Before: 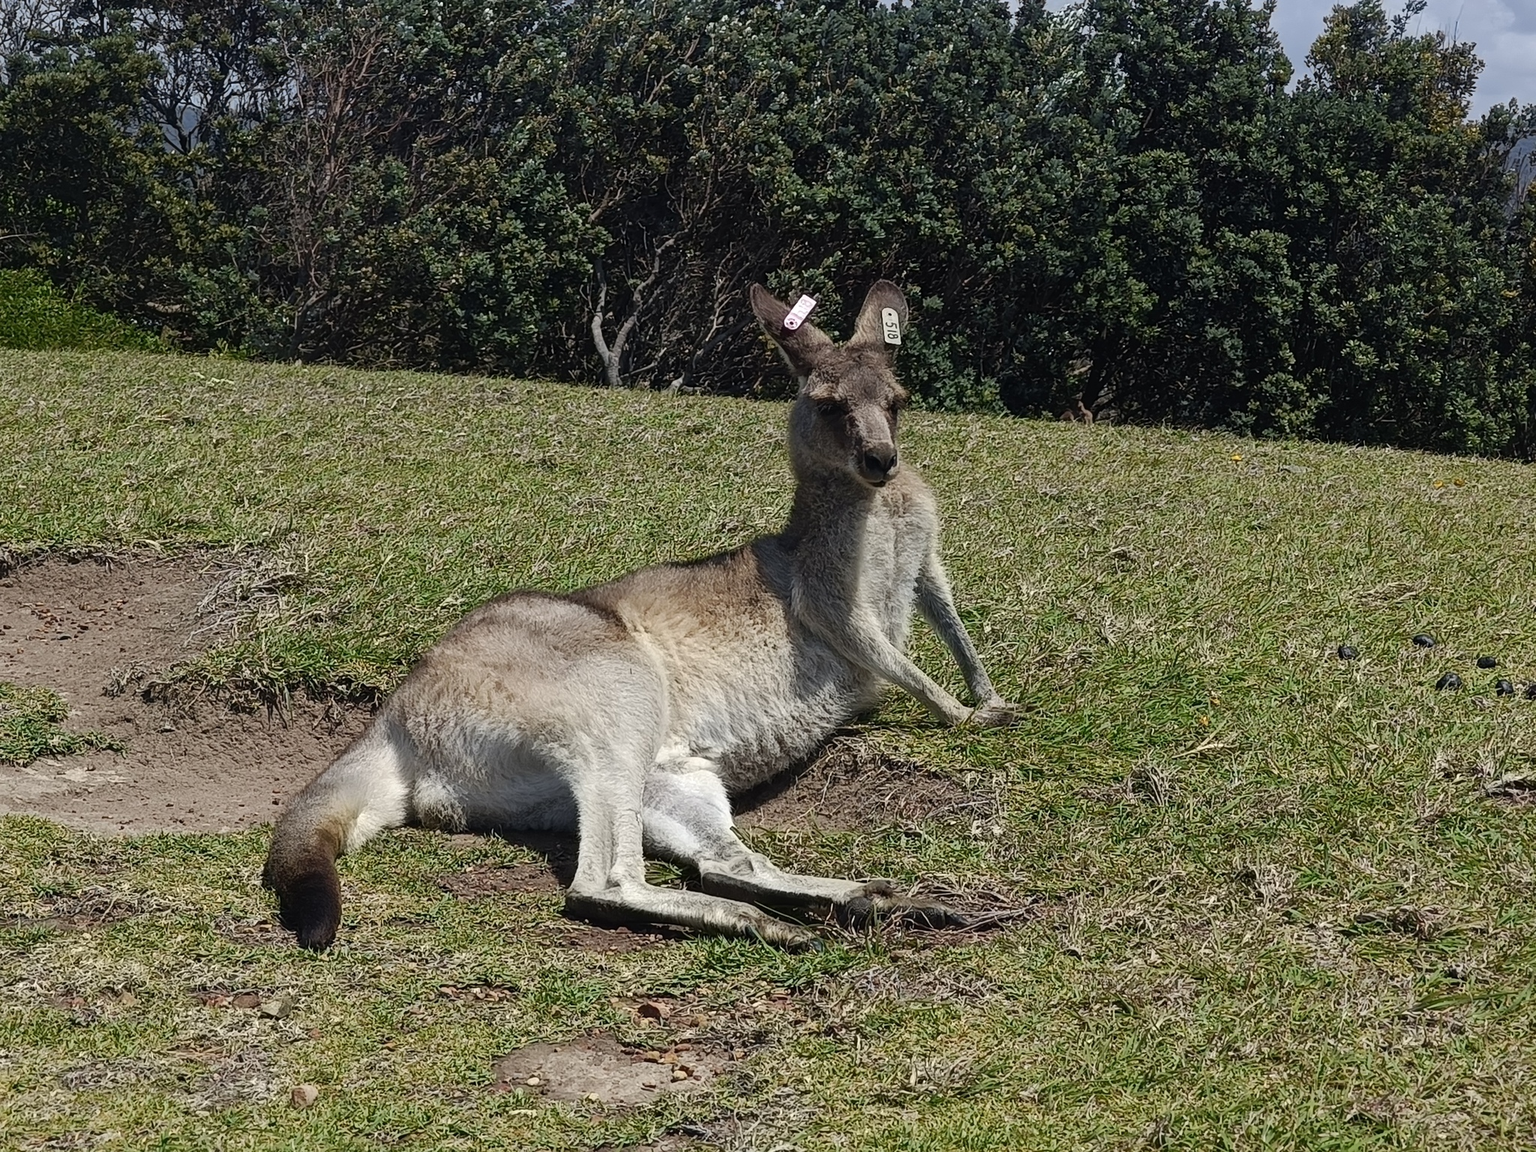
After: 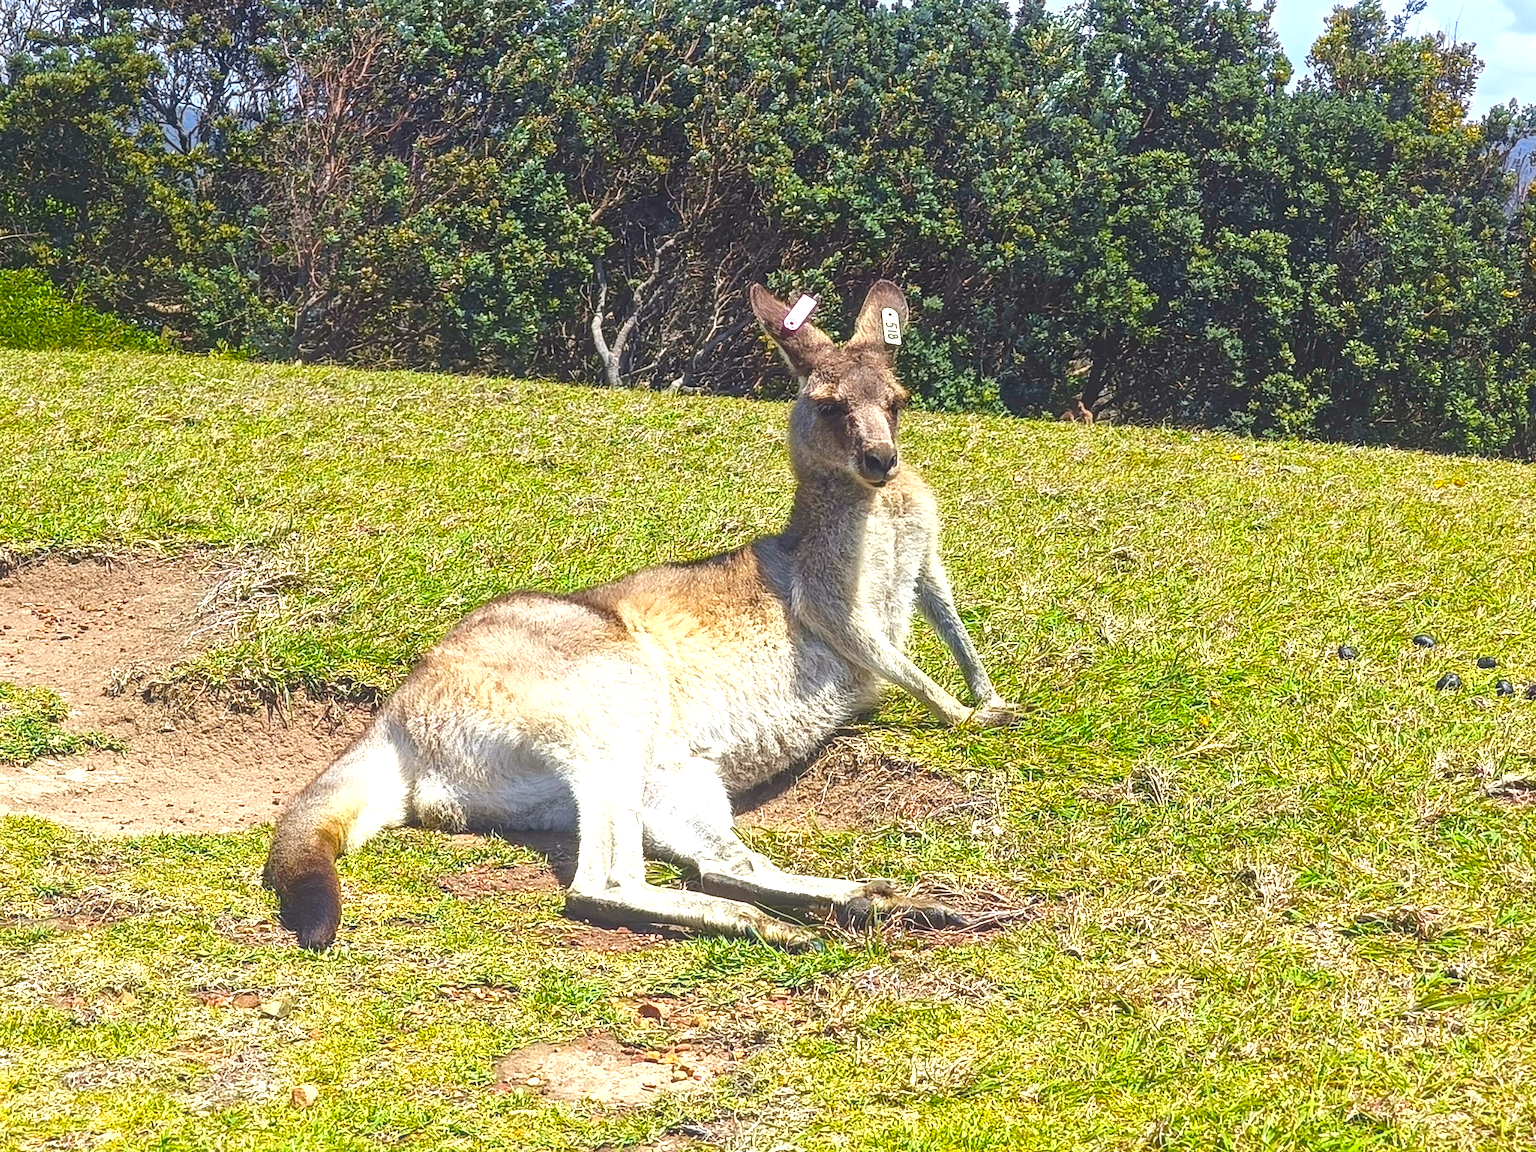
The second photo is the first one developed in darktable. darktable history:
color balance rgb: power › chroma 0.309%, power › hue 23.84°, perceptual saturation grading › global saturation 25.848%, global vibrance 42.025%
local contrast: highlights 44%, shadows 3%, detail 100%
exposure: black level correction 0, exposure 1.519 EV, compensate highlight preservation false
